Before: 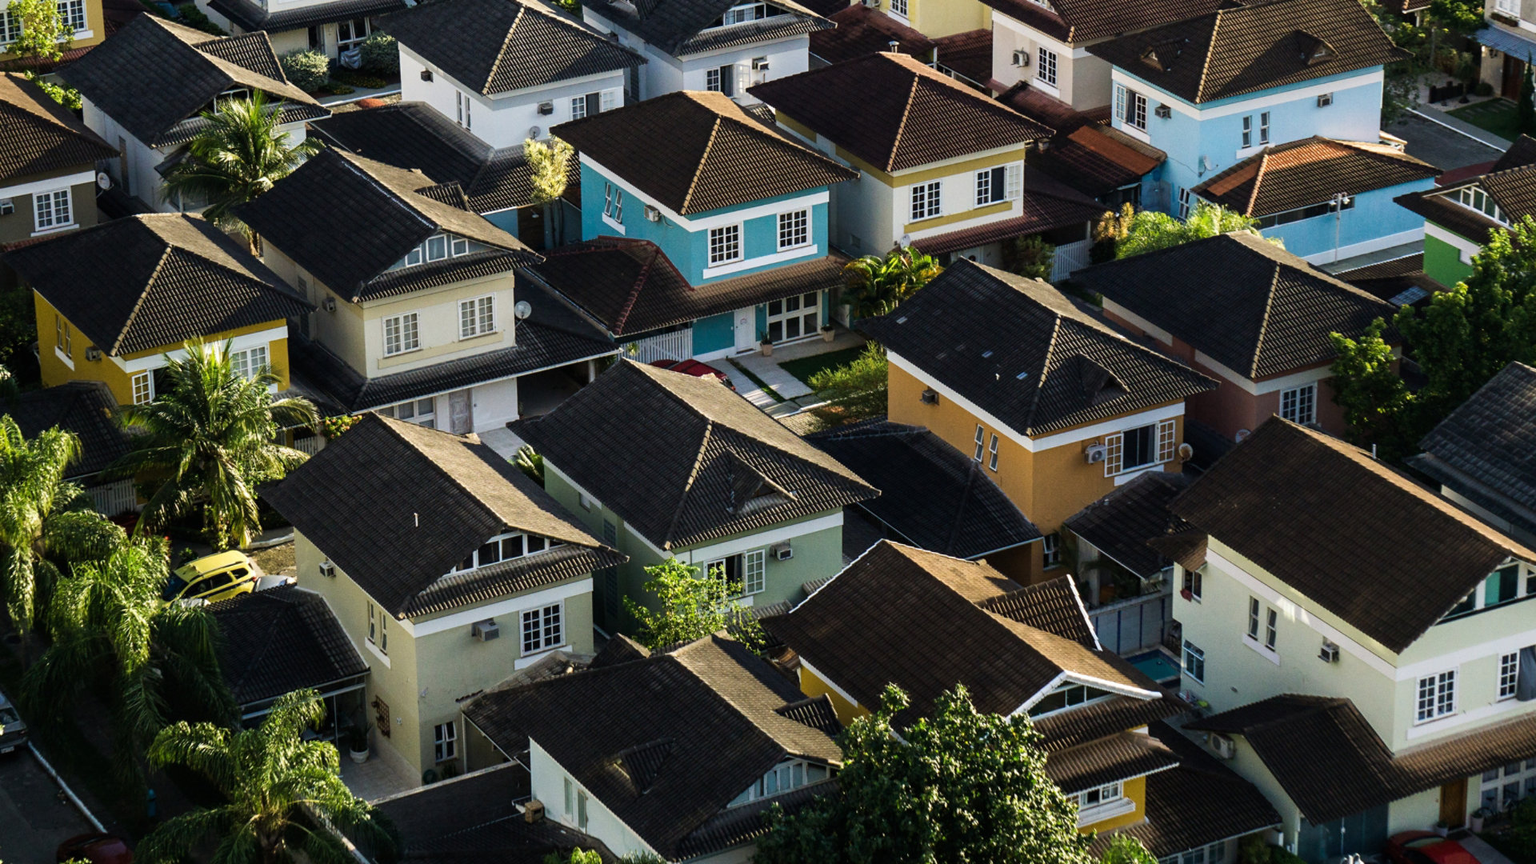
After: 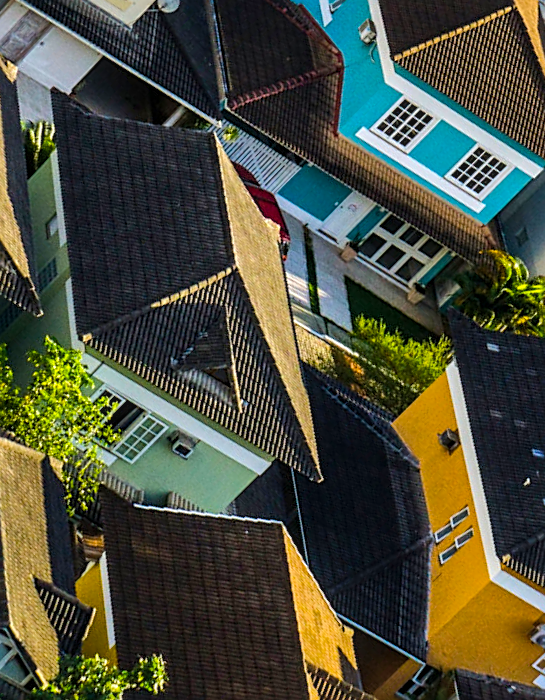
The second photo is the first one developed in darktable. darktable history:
local contrast: on, module defaults
sharpen: on, module defaults
crop and rotate: angle -45.26°, top 16.688%, right 1%, bottom 11.704%
color balance rgb: linear chroma grading › global chroma 9.666%, perceptual saturation grading › global saturation 38.835%, global vibrance 20%
shadows and highlights: low approximation 0.01, soften with gaussian
